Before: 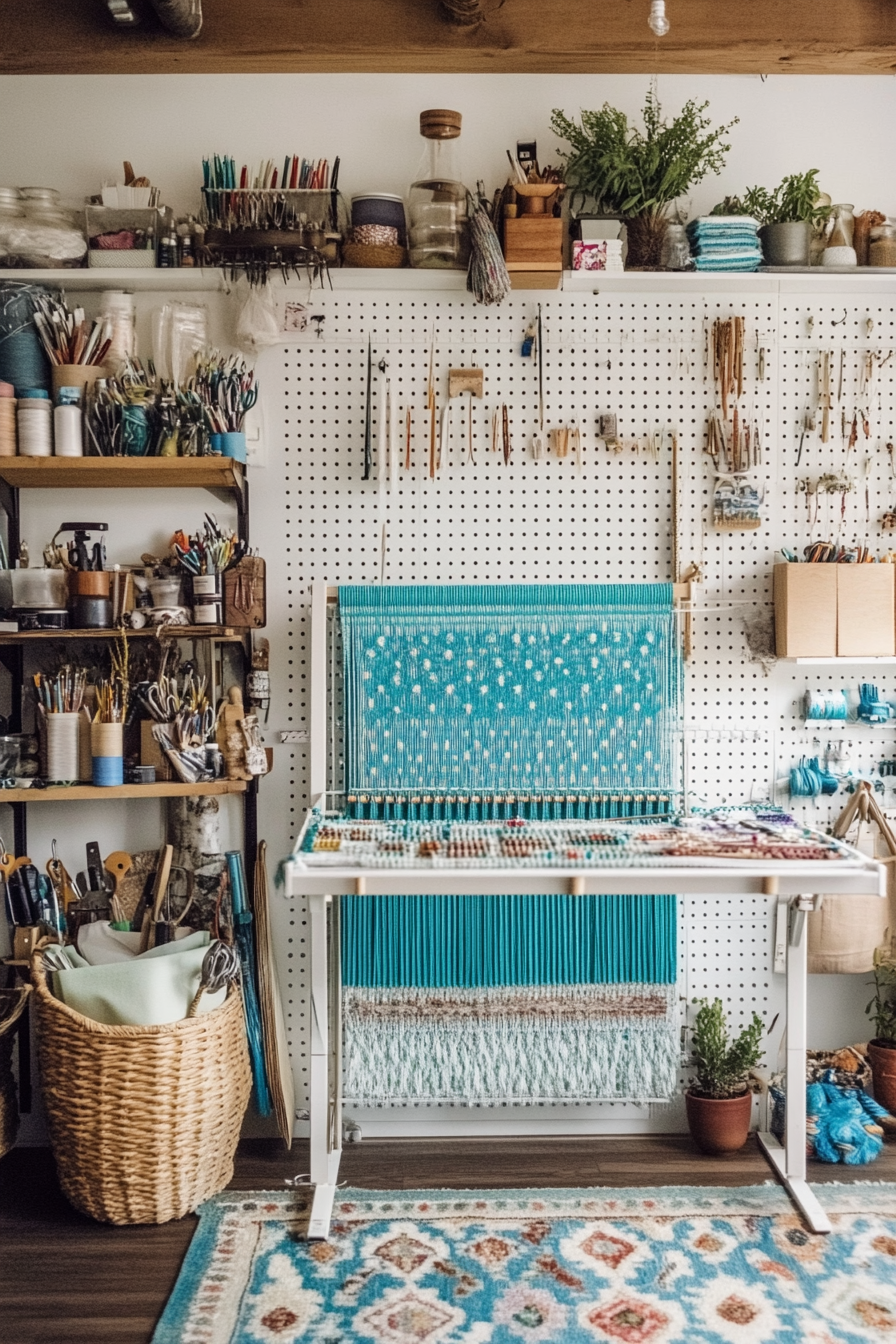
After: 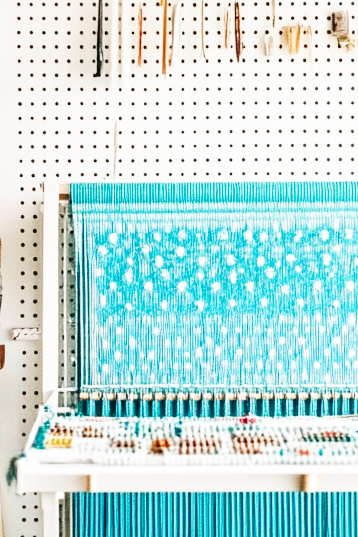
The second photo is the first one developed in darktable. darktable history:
base curve: curves: ch0 [(0, 0) (0.007, 0.004) (0.027, 0.03) (0.046, 0.07) (0.207, 0.54) (0.442, 0.872) (0.673, 0.972) (1, 1)], preserve colors none
crop: left 30%, top 30%, right 30%, bottom 30%
